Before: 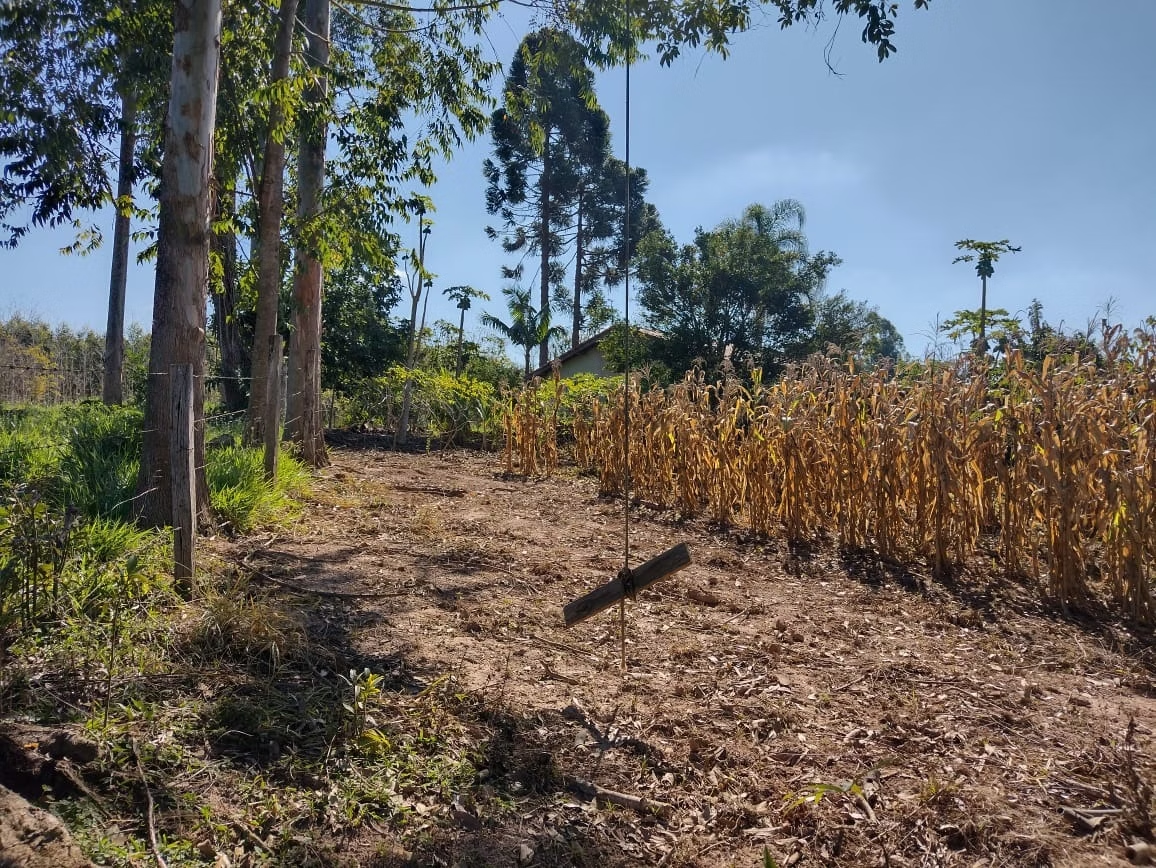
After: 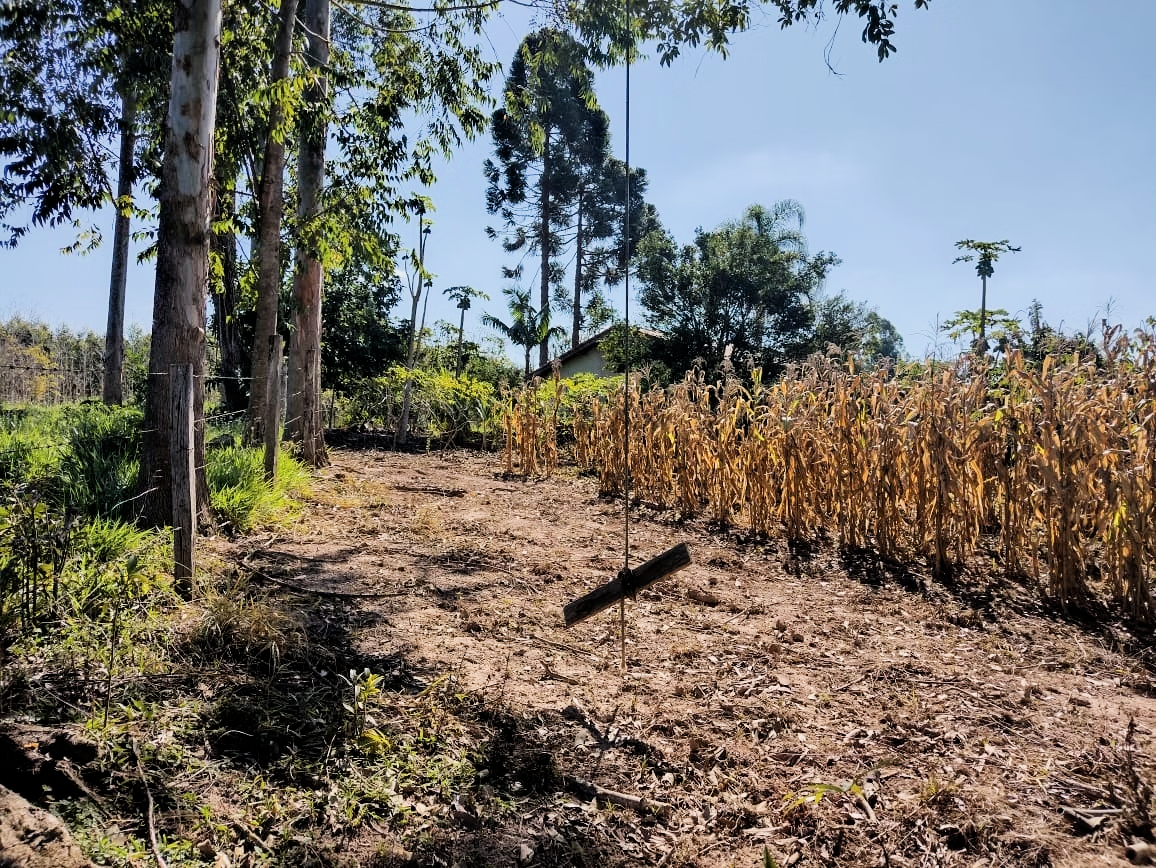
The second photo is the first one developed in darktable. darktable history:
exposure: exposure 0.605 EV, compensate highlight preservation false
filmic rgb: black relative exposure -5 EV, white relative exposure 3.97 EV, hardness 2.9, contrast 1.301
